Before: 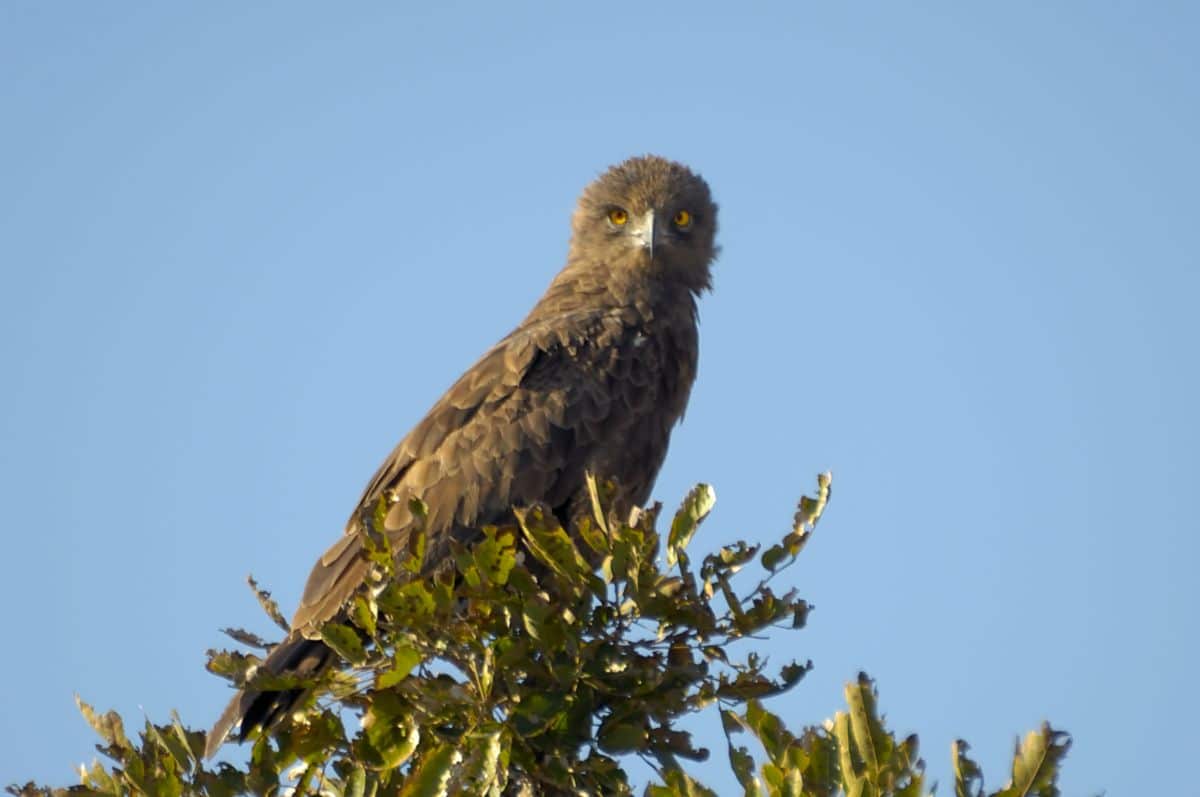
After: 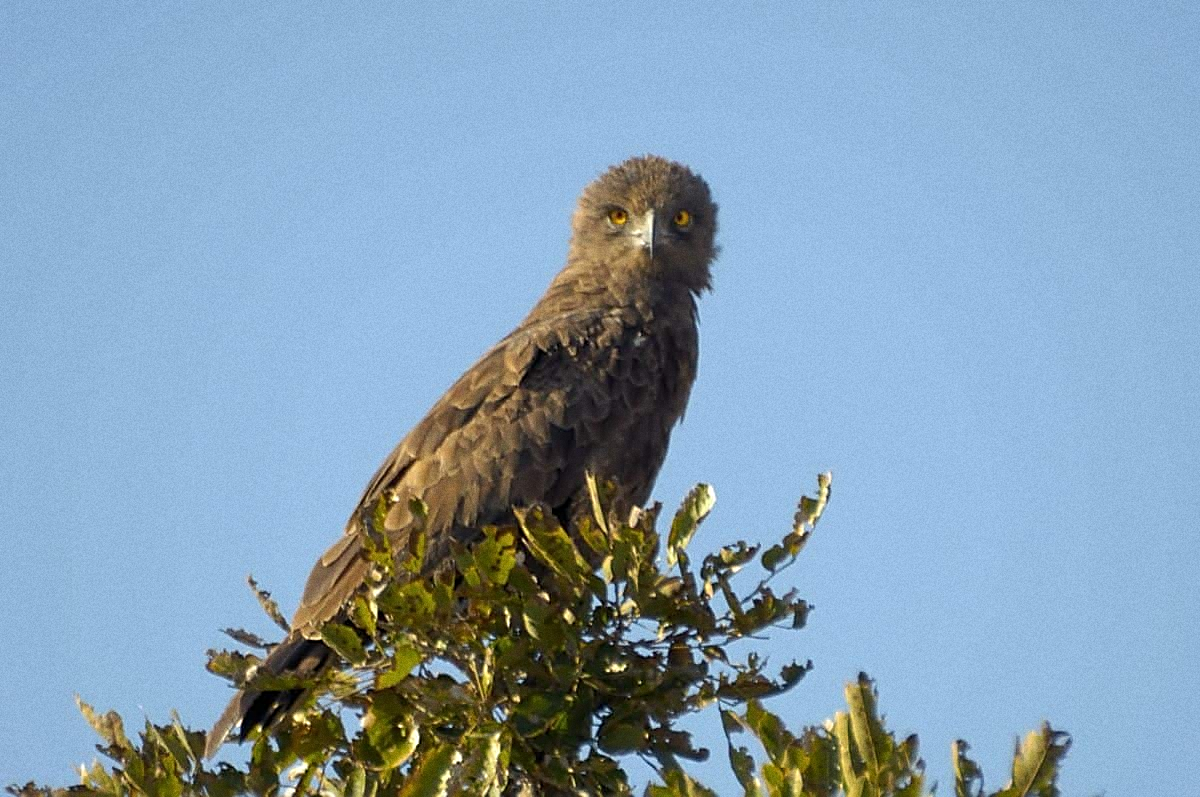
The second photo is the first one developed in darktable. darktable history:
sharpen: on, module defaults
grain: coarseness 22.88 ISO
